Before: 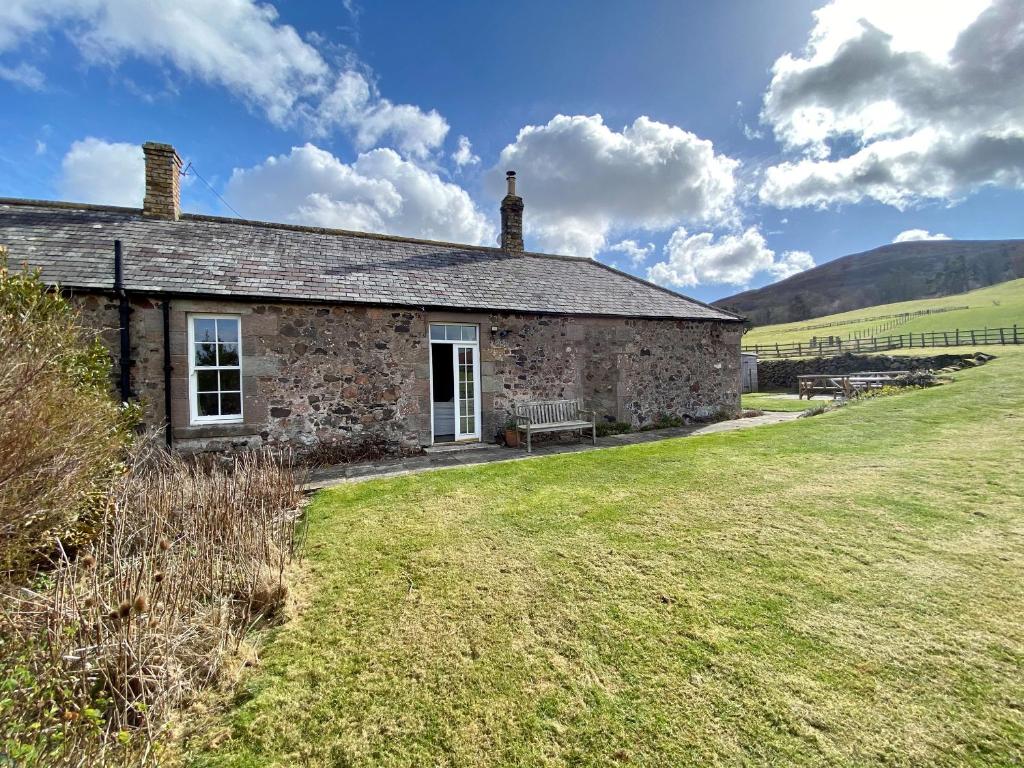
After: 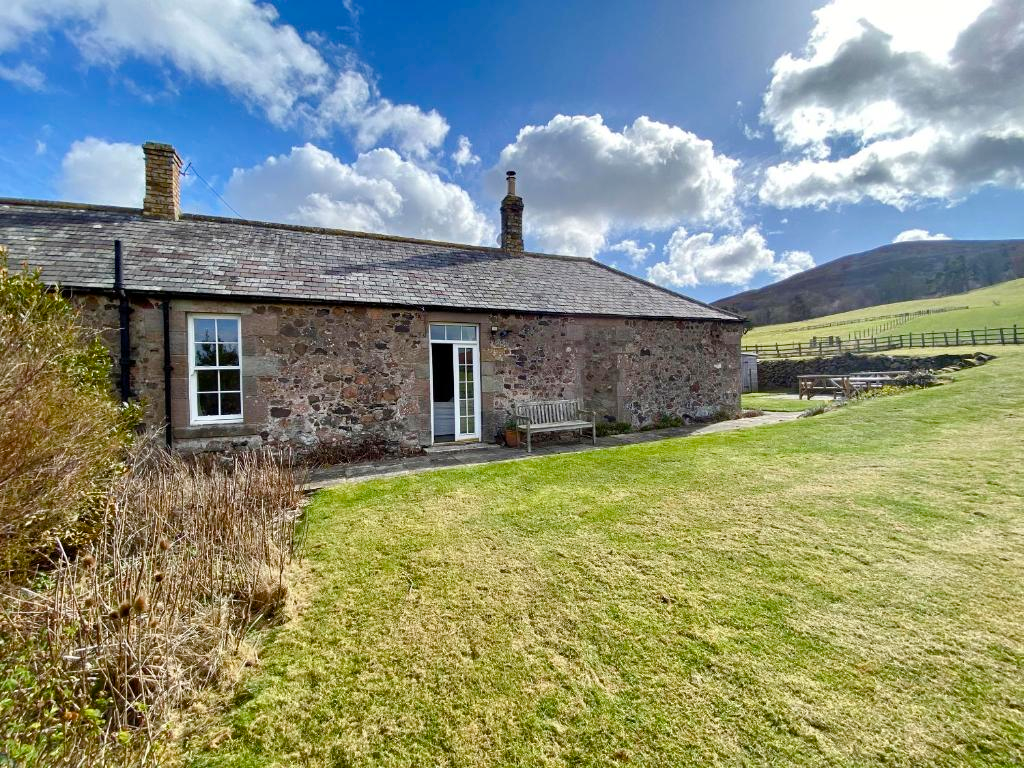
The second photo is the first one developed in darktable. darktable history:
color balance rgb: perceptual saturation grading › global saturation 14.334%, perceptual saturation grading › highlights -24.894%, perceptual saturation grading › shadows 29.726%, global vibrance 20%
